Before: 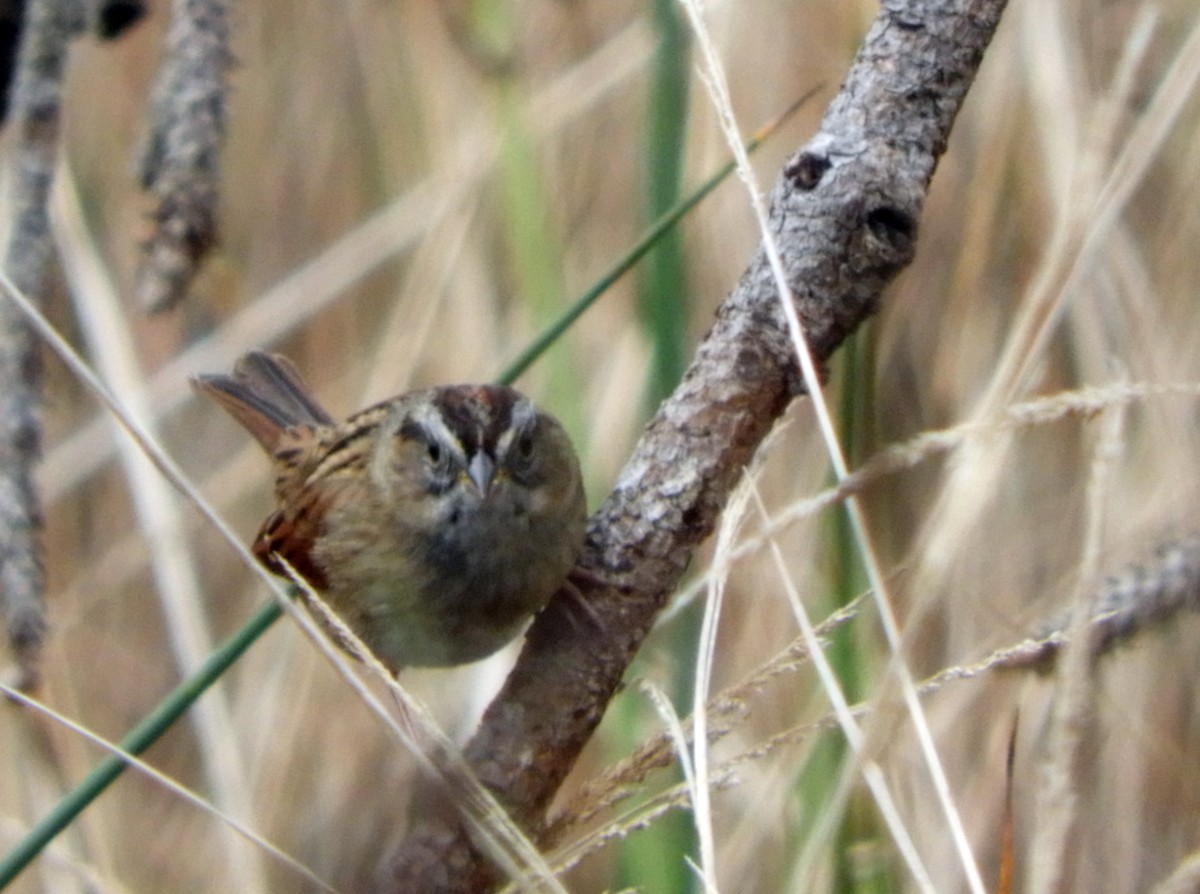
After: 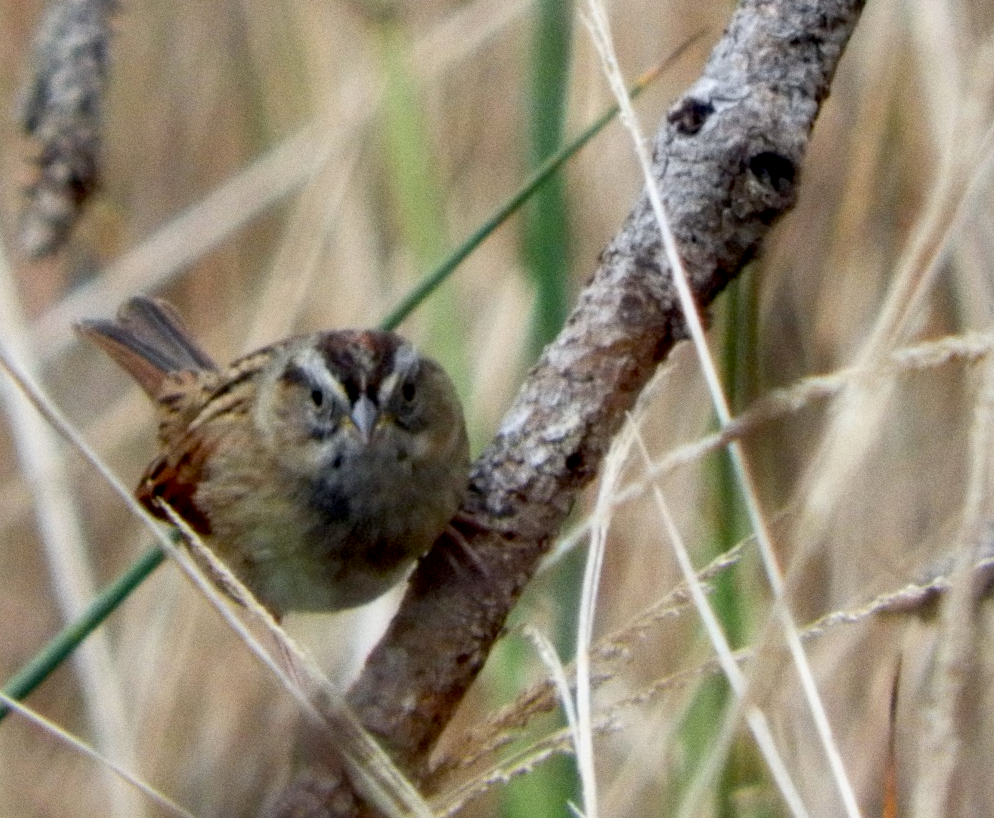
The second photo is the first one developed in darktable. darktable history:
tone equalizer: -8 EV -0.002 EV, -7 EV 0.005 EV, -6 EV -0.009 EV, -5 EV 0.011 EV, -4 EV -0.012 EV, -3 EV 0.007 EV, -2 EV -0.062 EV, -1 EV -0.293 EV, +0 EV -0.582 EV, smoothing diameter 2%, edges refinement/feathering 20, mask exposure compensation -1.57 EV, filter diffusion 5
exposure: black level correction 0.009, compensate highlight preservation false
grain: coarseness 0.09 ISO
crop: left 9.807%, top 6.259%, right 7.334%, bottom 2.177%
